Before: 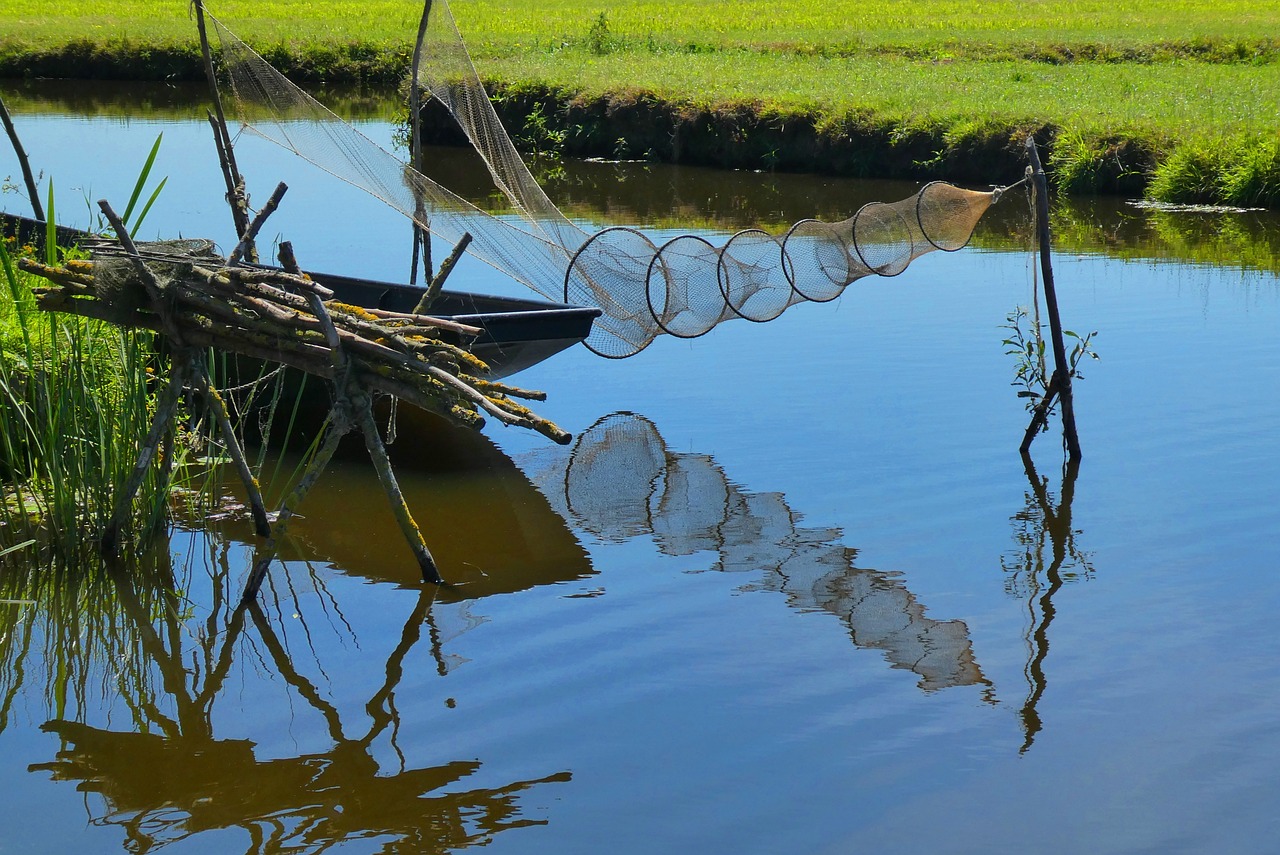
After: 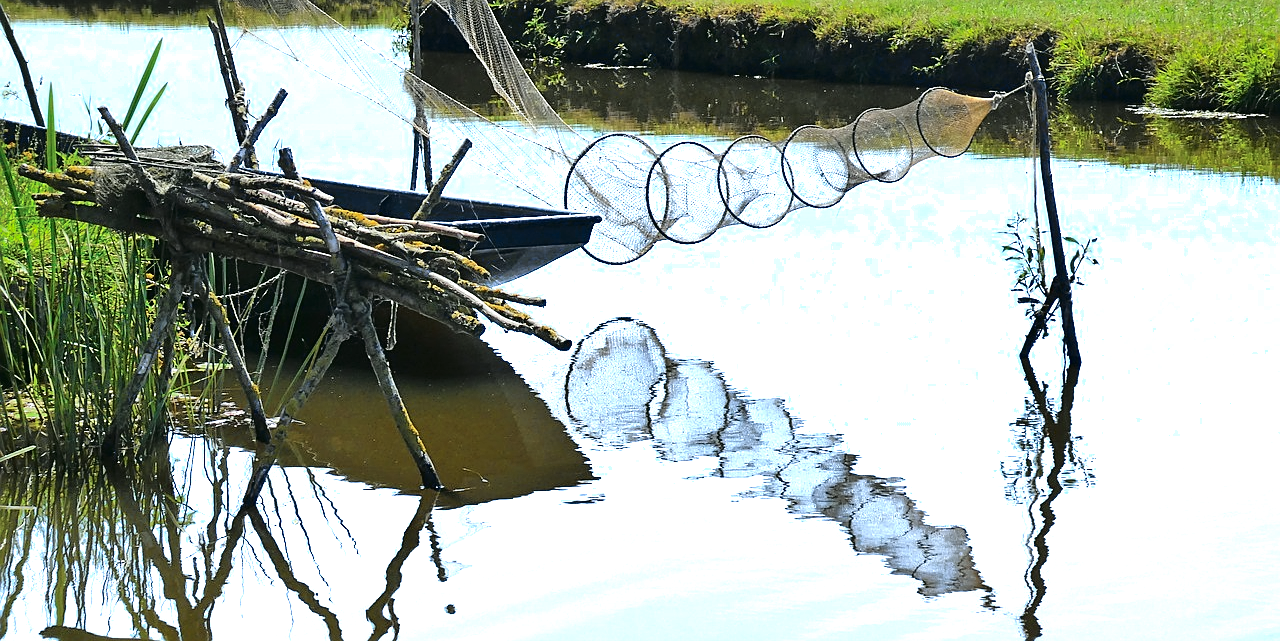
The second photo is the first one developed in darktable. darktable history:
crop: top 11.037%, bottom 13.945%
sharpen: on, module defaults
tone curve: curves: ch0 [(0.014, 0.013) (0.088, 0.043) (0.208, 0.176) (0.257, 0.267) (0.406, 0.483) (0.489, 0.556) (0.667, 0.73) (0.793, 0.851) (0.994, 0.974)]; ch1 [(0, 0) (0.161, 0.092) (0.35, 0.33) (0.392, 0.392) (0.457, 0.467) (0.505, 0.497) (0.537, 0.518) (0.553, 0.53) (0.58, 0.567) (0.739, 0.697) (1, 1)]; ch2 [(0, 0) (0.346, 0.362) (0.448, 0.419) (0.502, 0.499) (0.533, 0.517) (0.556, 0.533) (0.629, 0.619) (0.717, 0.678) (1, 1)], color space Lab, independent channels, preserve colors none
shadows and highlights: soften with gaussian
exposure: black level correction -0.002, exposure 0.714 EV, compensate highlight preservation false
color zones: curves: ch0 [(0.203, 0.433) (0.607, 0.517) (0.697, 0.696) (0.705, 0.897)]
